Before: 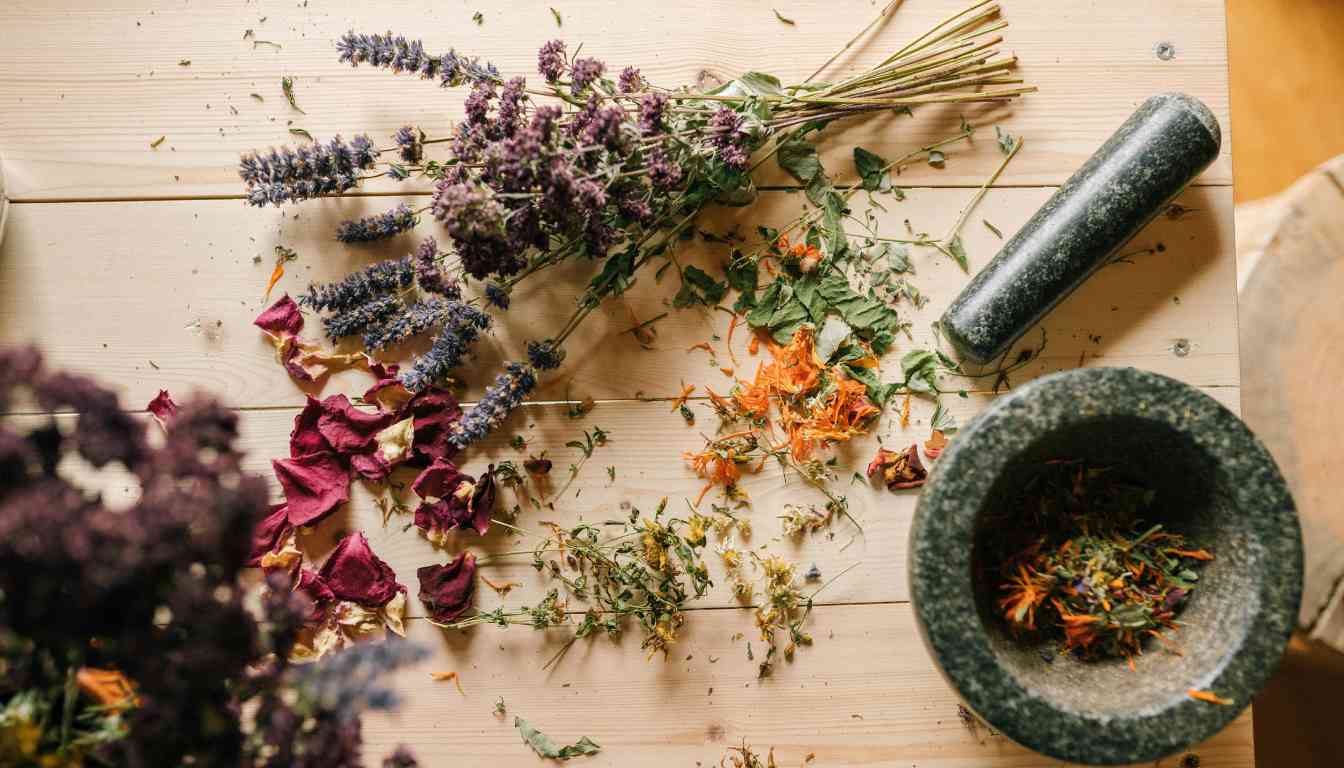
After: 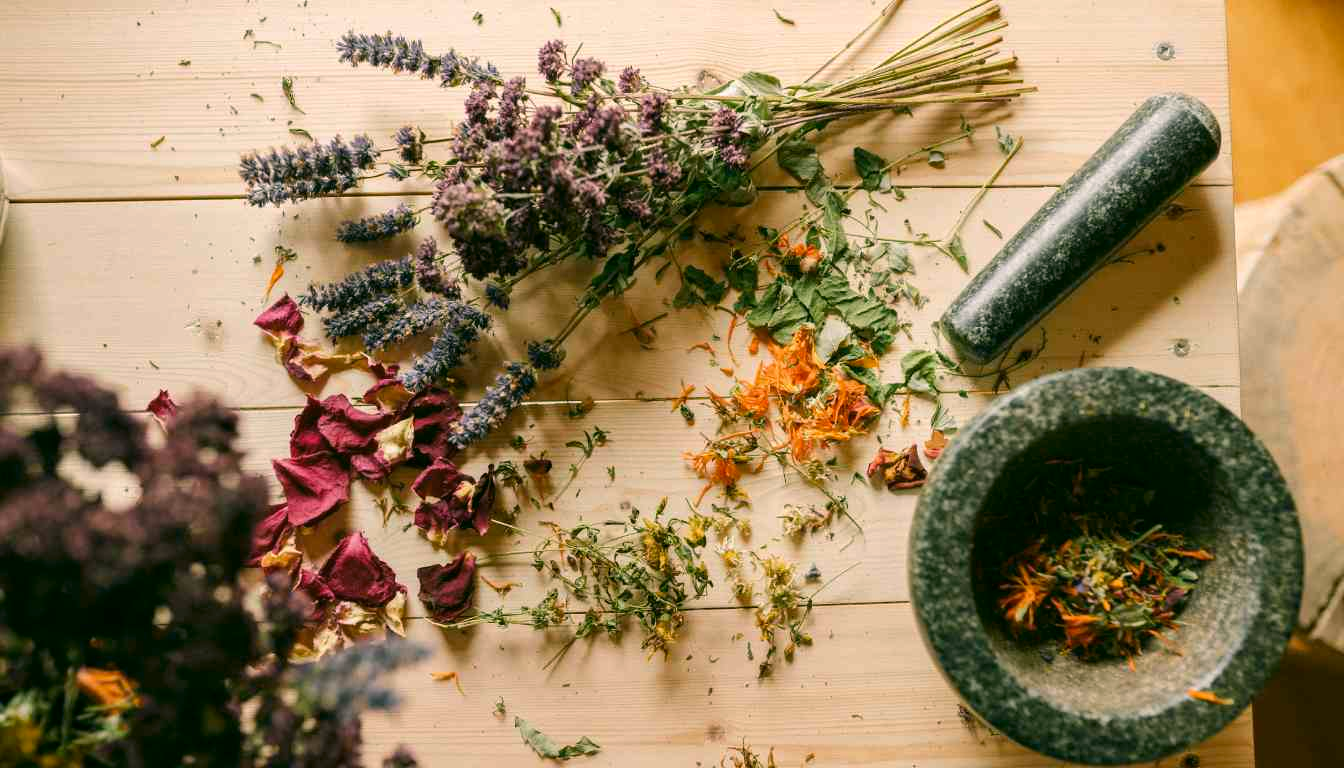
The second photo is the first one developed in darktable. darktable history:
color correction: highlights a* 4.2, highlights b* 4.97, shadows a* -8.35, shadows b* 4.97
contrast brightness saturation: contrast 0.043, saturation 0.066
